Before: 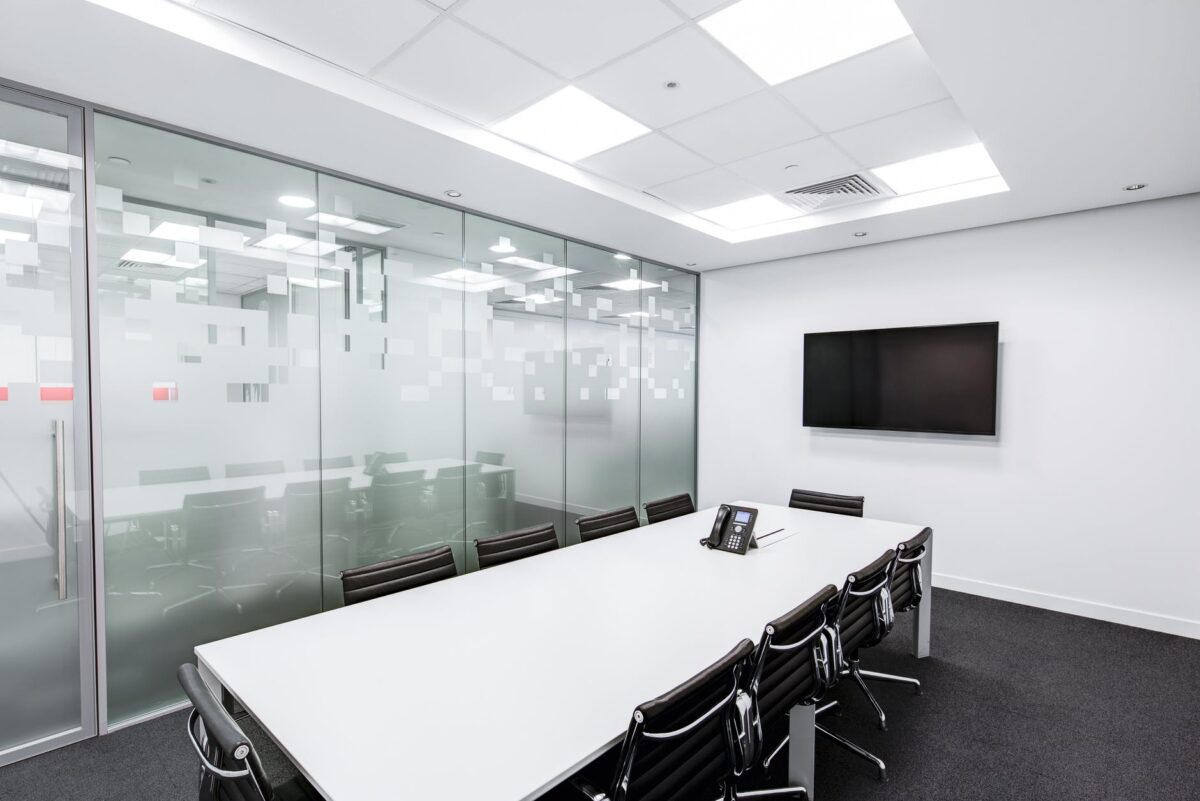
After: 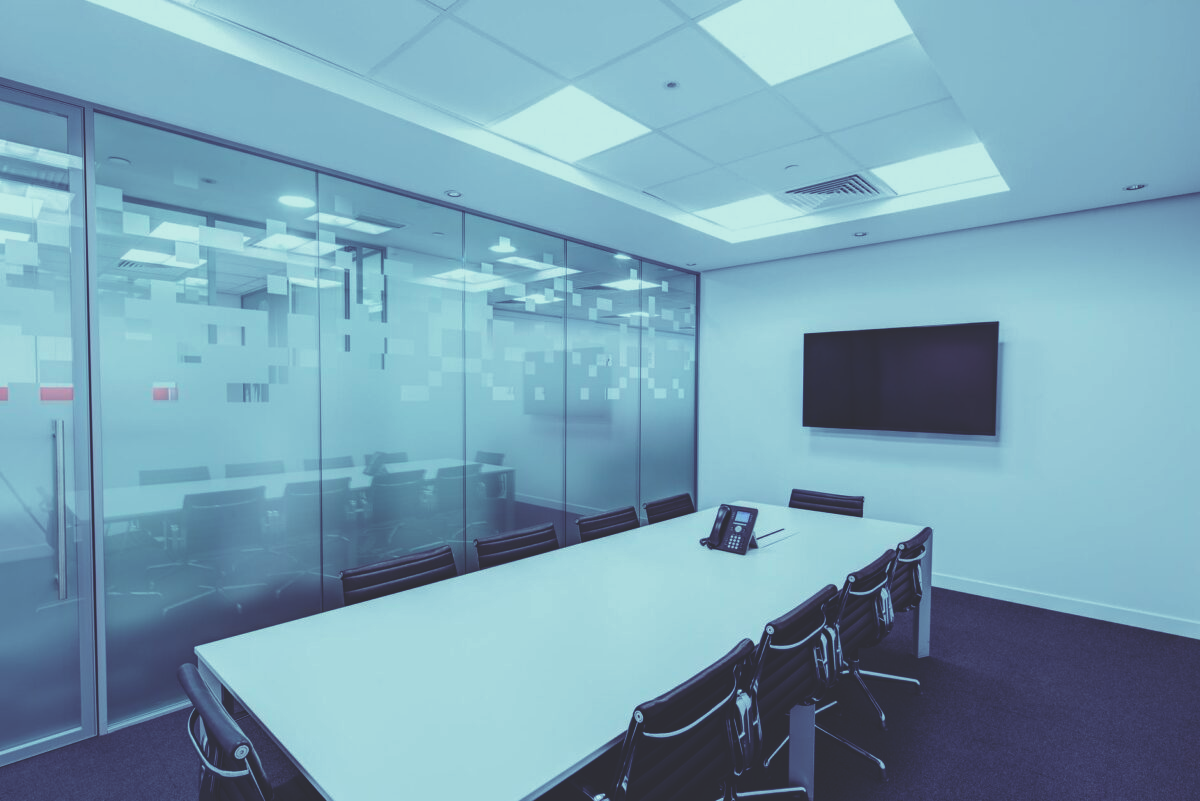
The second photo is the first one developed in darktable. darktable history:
exposure: exposure -0.36 EV, compensate highlight preservation false
rgb curve: curves: ch0 [(0, 0.186) (0.314, 0.284) (0.576, 0.466) (0.805, 0.691) (0.936, 0.886)]; ch1 [(0, 0.186) (0.314, 0.284) (0.581, 0.534) (0.771, 0.746) (0.936, 0.958)]; ch2 [(0, 0.216) (0.275, 0.39) (1, 1)], mode RGB, independent channels, compensate middle gray true, preserve colors none
tone equalizer: -8 EV -0.55 EV
